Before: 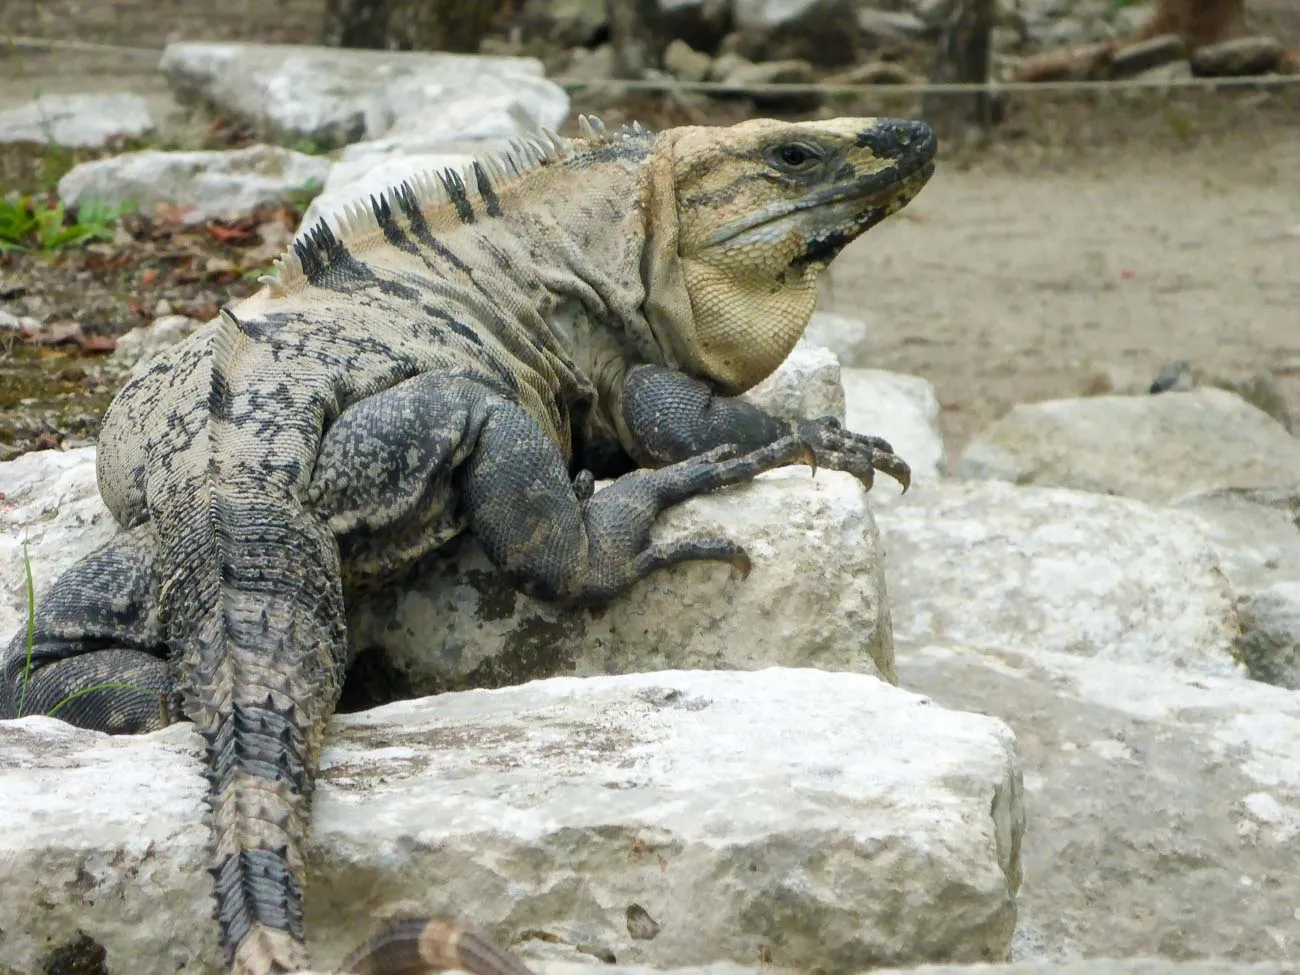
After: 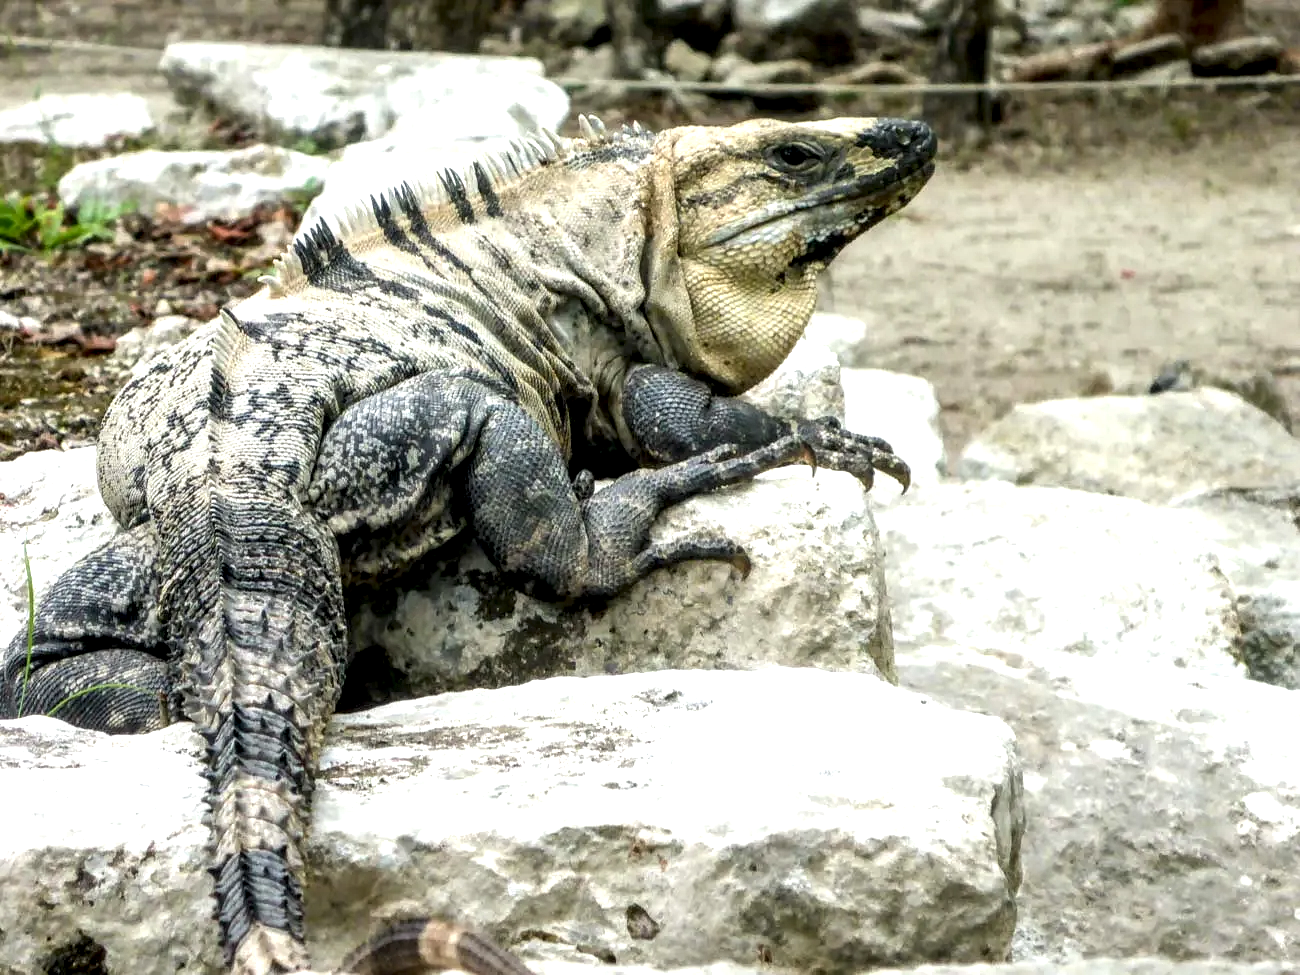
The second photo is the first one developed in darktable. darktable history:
local contrast: highlights 20%, detail 198%
exposure: exposure 0.568 EV, compensate exposure bias true, compensate highlight preservation false
contrast equalizer: octaves 7, y [[0.6 ×6], [0.55 ×6], [0 ×6], [0 ×6], [0 ×6]], mix -0.285
